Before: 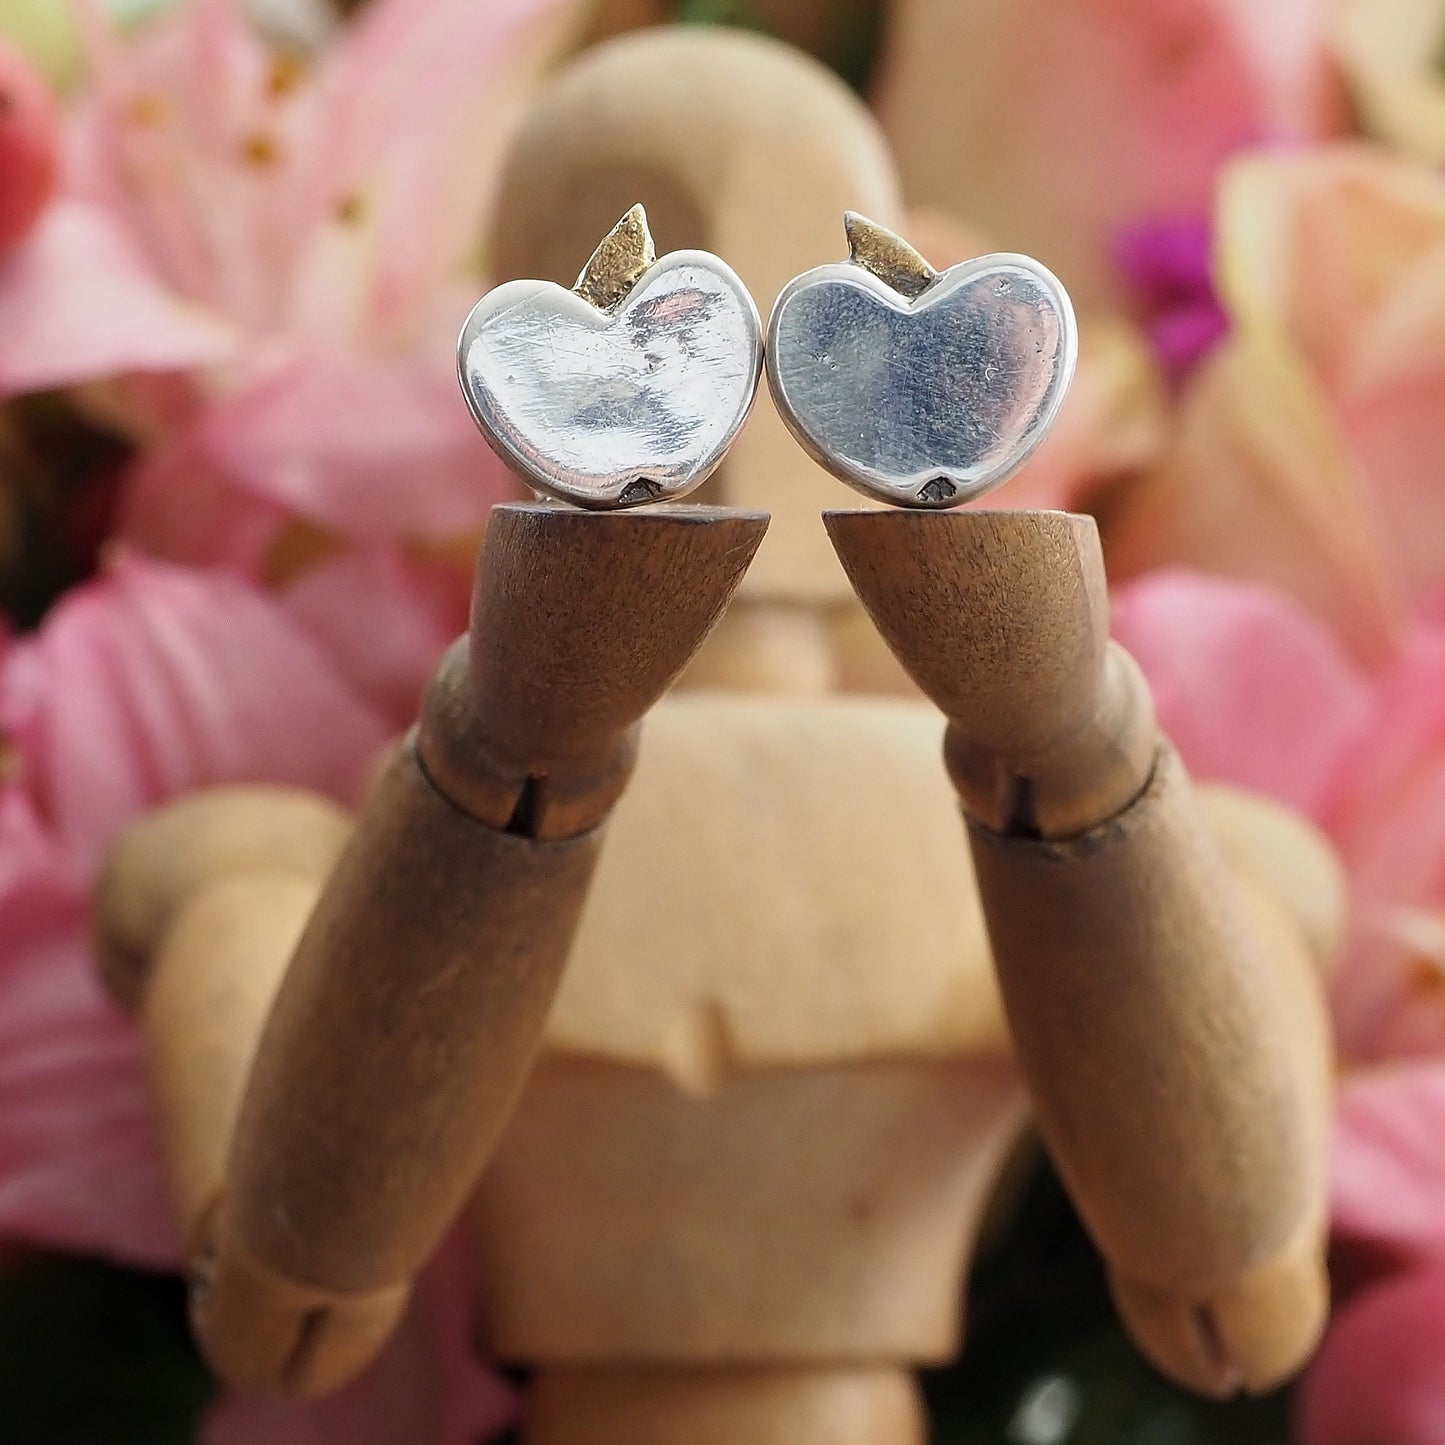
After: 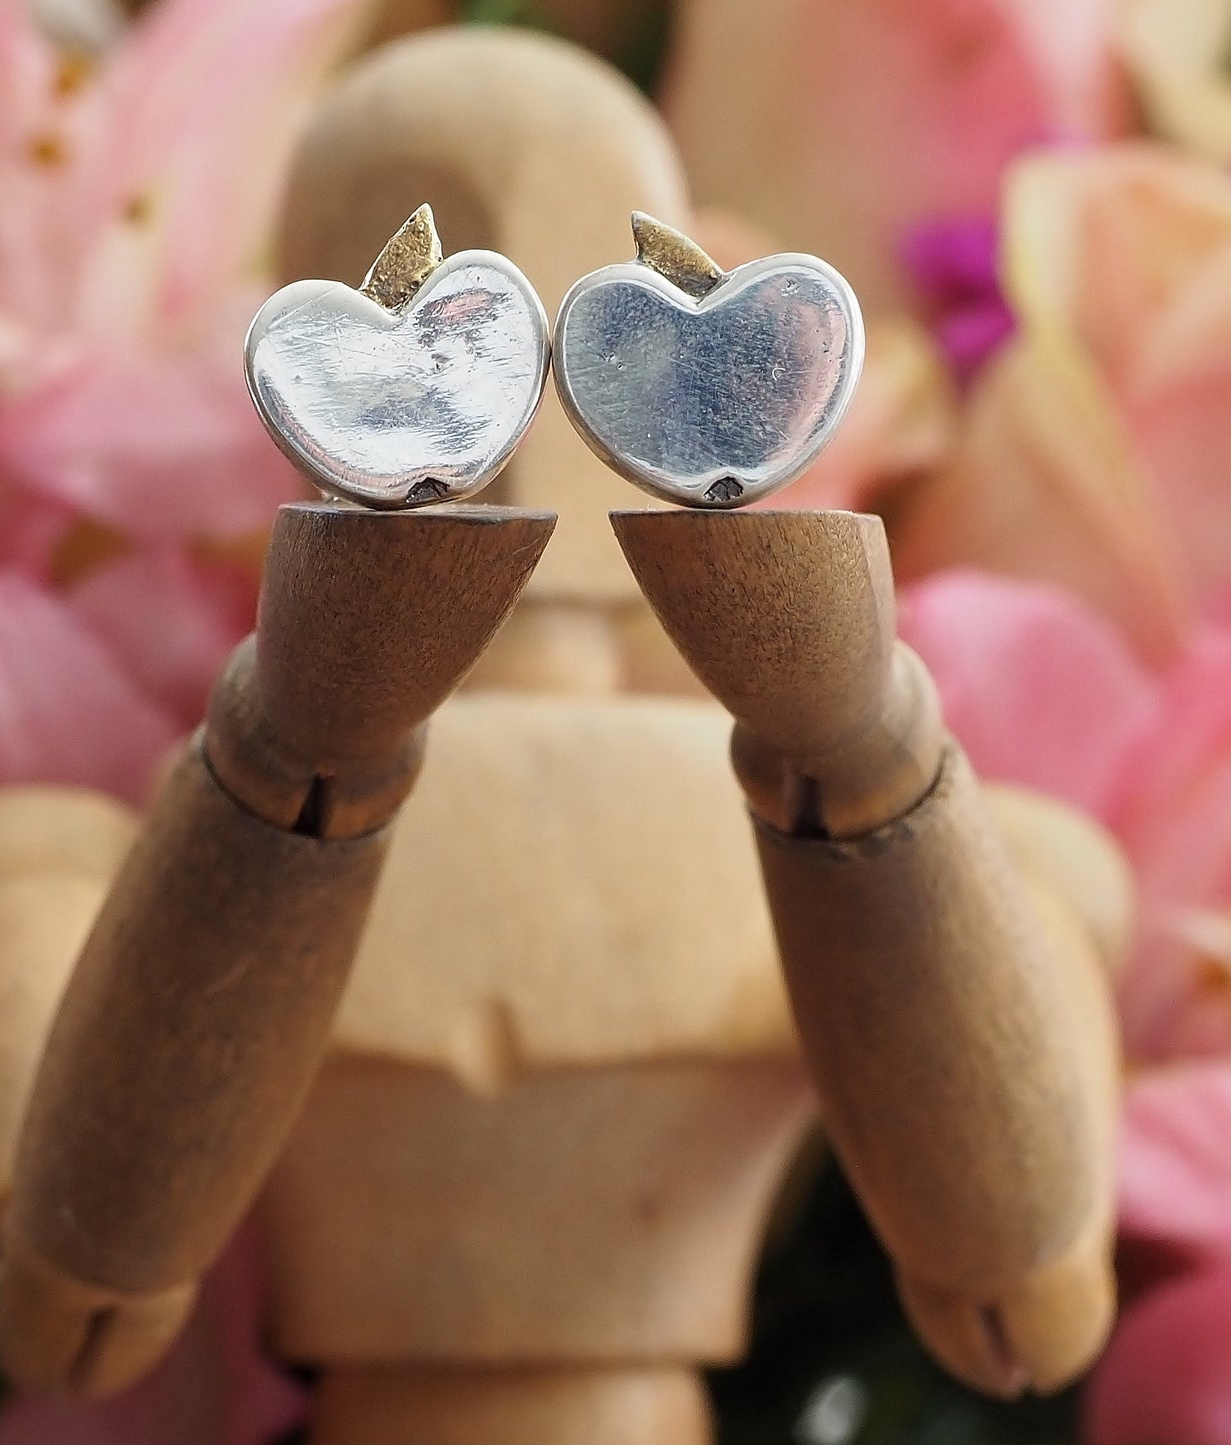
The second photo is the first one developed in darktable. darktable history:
crop and rotate: left 14.752%
